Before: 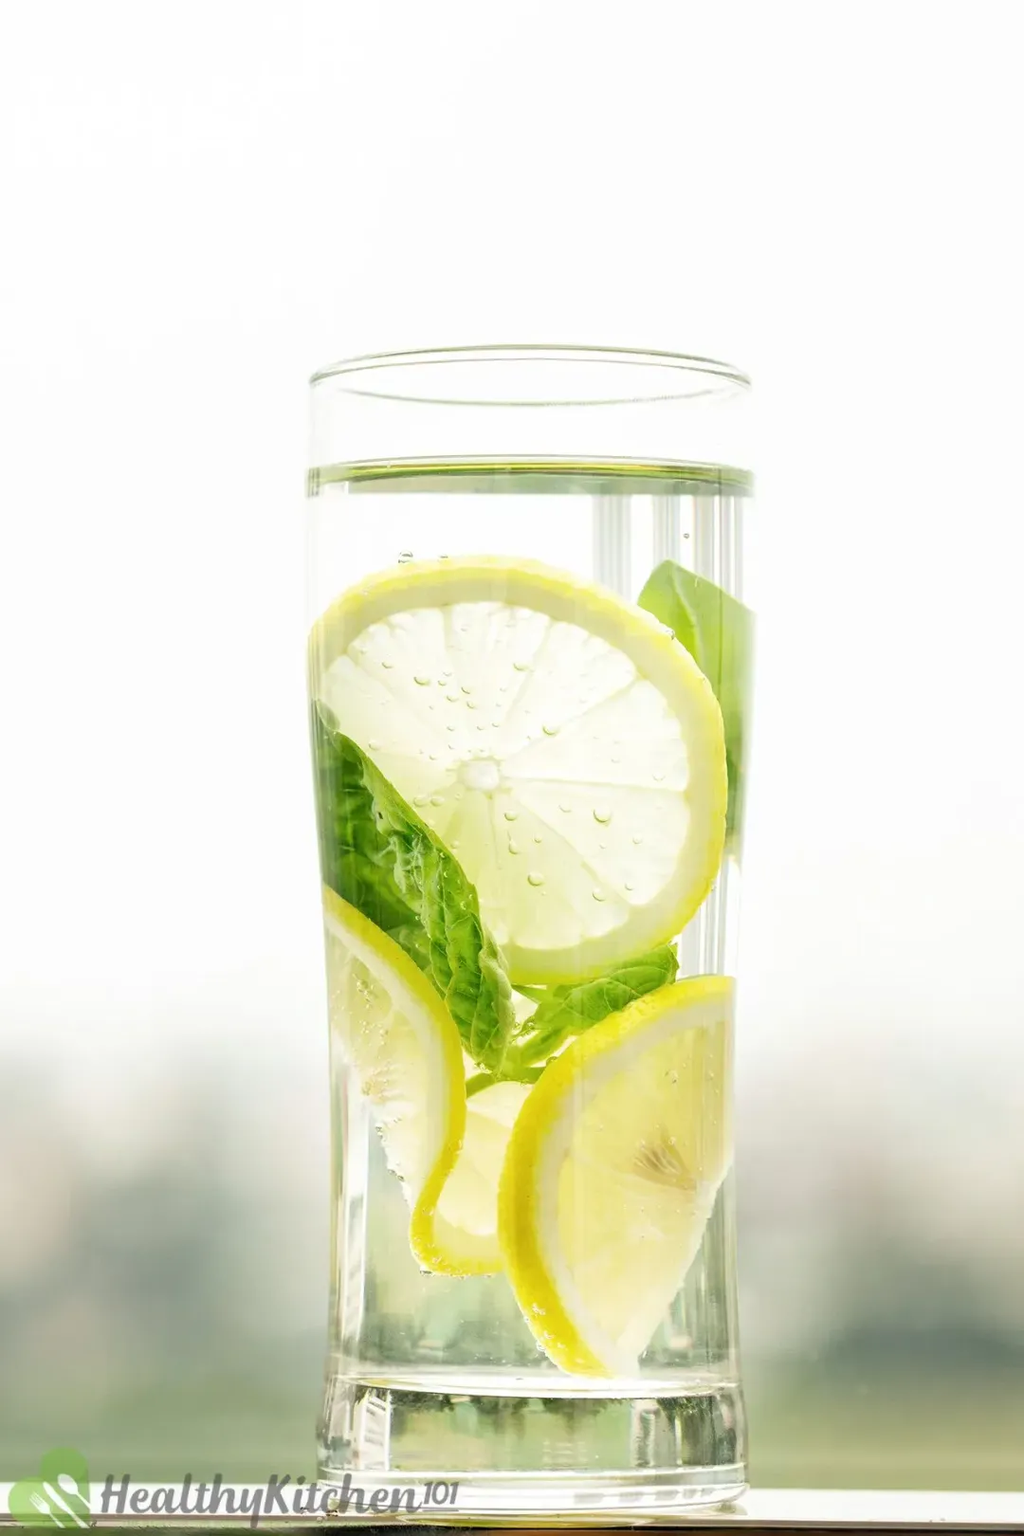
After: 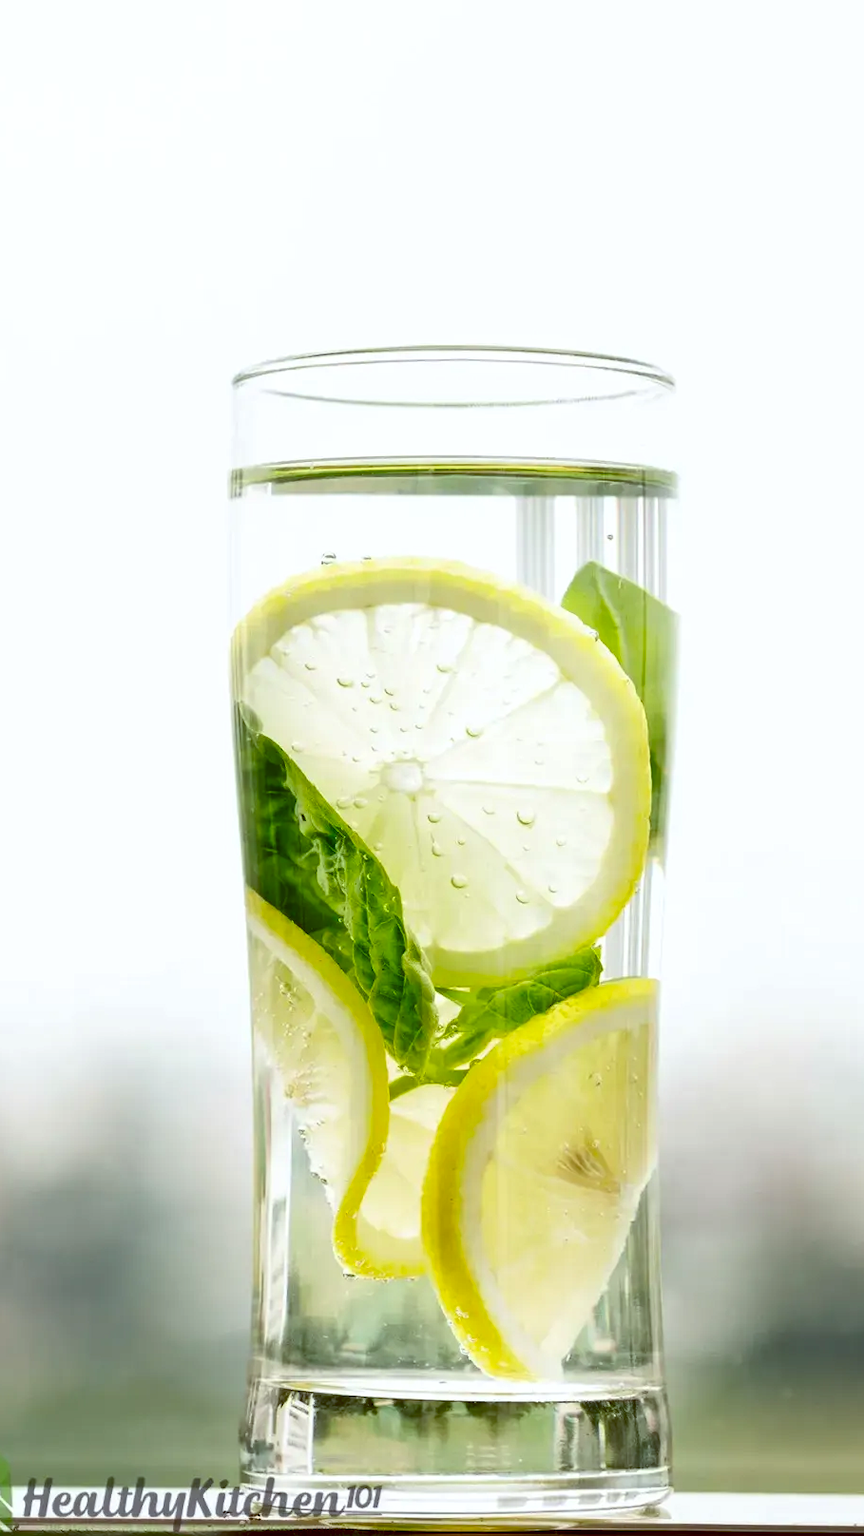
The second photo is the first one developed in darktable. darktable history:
contrast brightness saturation: contrast 0.1, brightness -0.26, saturation 0.14
crop: left 7.598%, right 7.873%
exposure: black level correction 0.005, exposure 0.014 EV, compensate highlight preservation false
color balance: lift [1, 1.015, 1.004, 0.985], gamma [1, 0.958, 0.971, 1.042], gain [1, 0.956, 0.977, 1.044]
